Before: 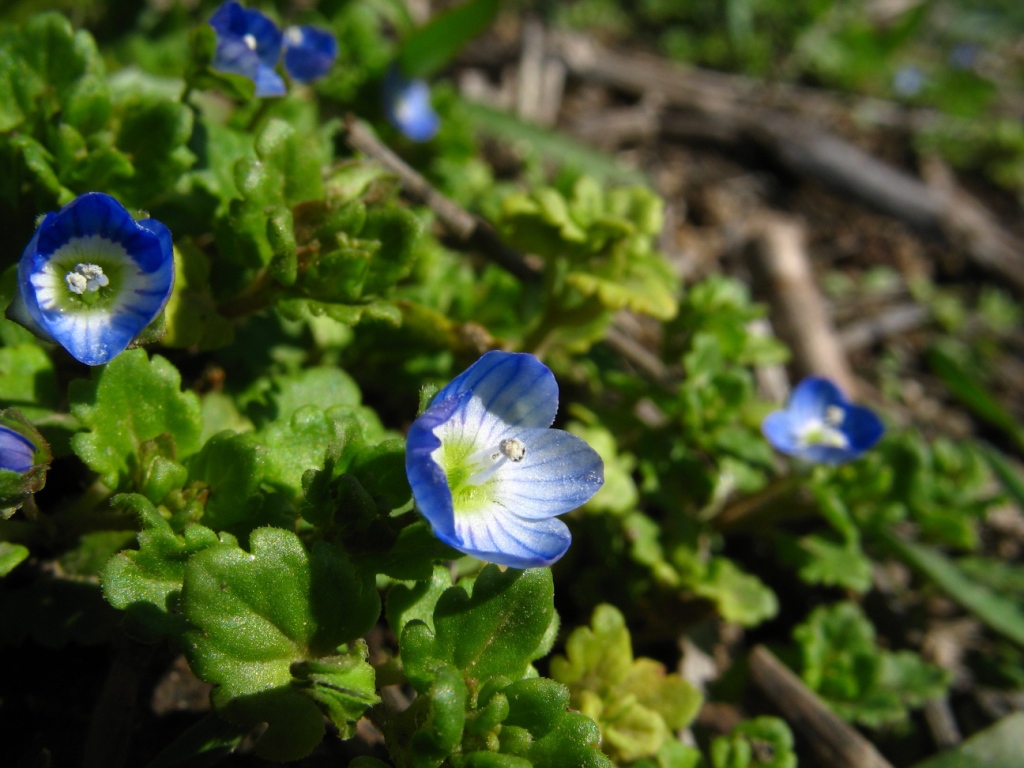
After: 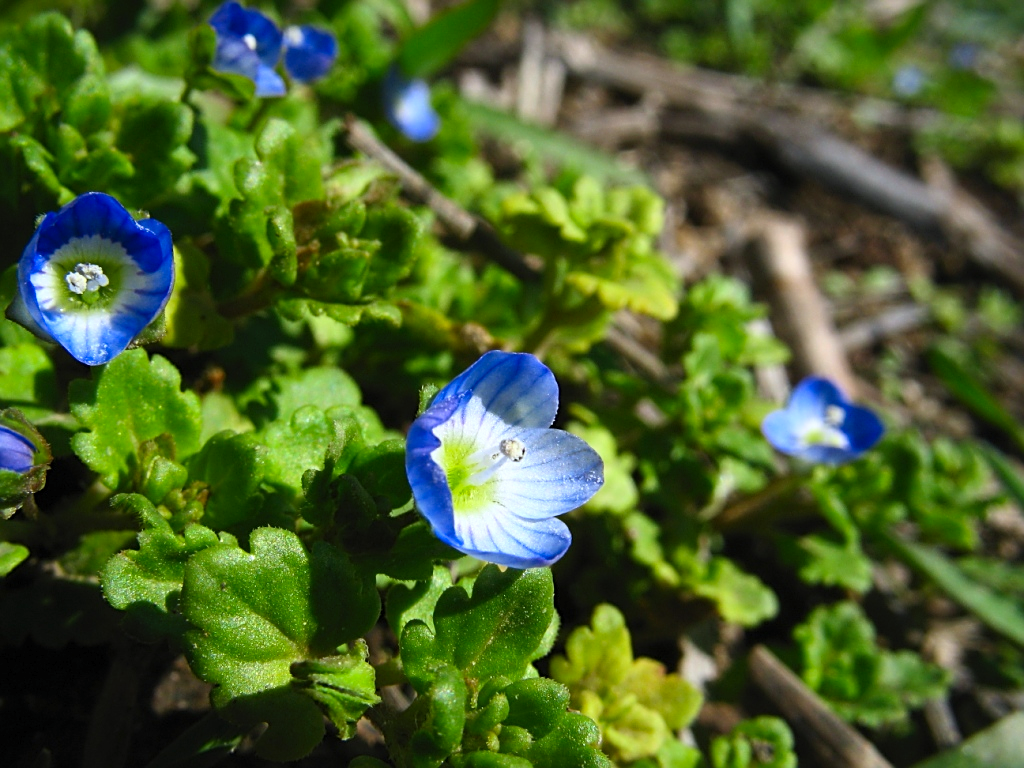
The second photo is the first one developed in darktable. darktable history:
contrast brightness saturation: contrast 0.2, brightness 0.16, saturation 0.22
white balance: red 0.967, blue 1.049
sharpen: on, module defaults
